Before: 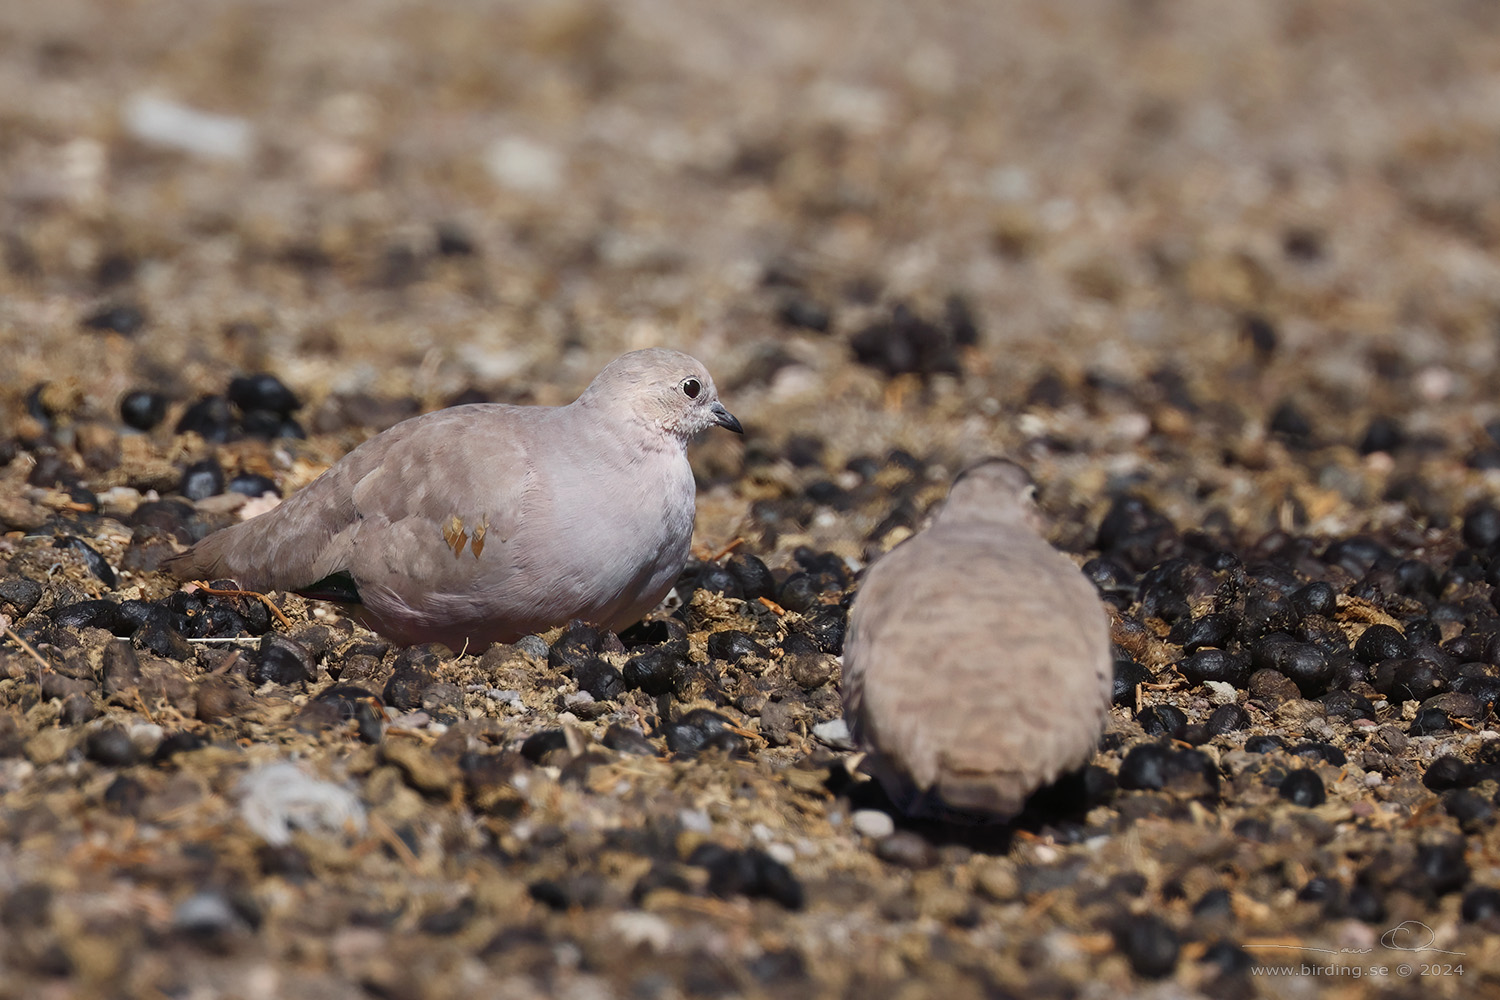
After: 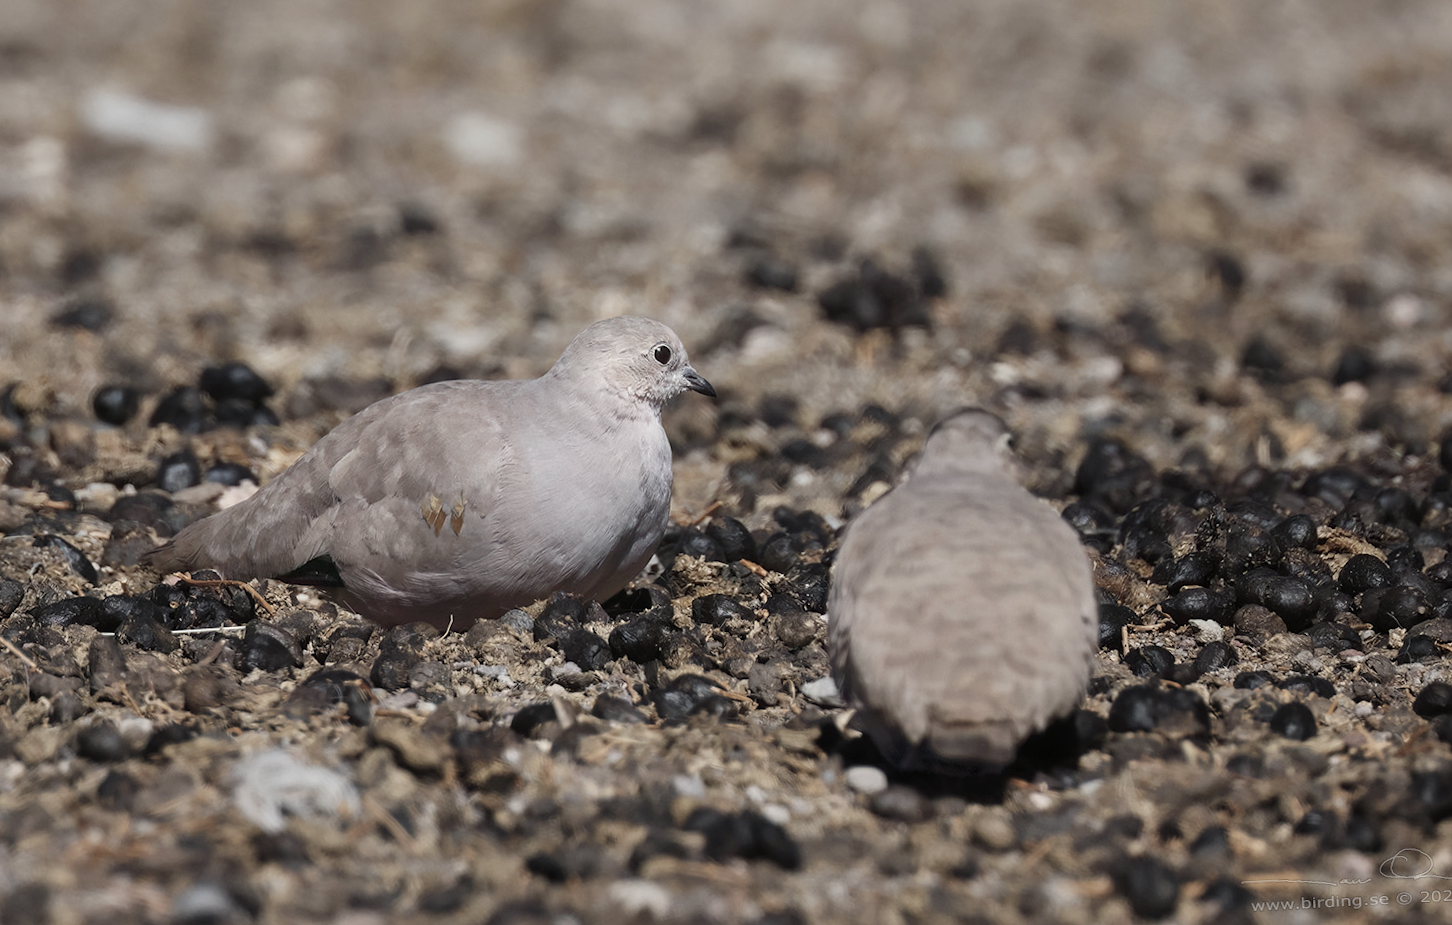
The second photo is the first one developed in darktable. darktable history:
rotate and perspective: rotation -3°, crop left 0.031, crop right 0.968, crop top 0.07, crop bottom 0.93
color correction: saturation 0.57
